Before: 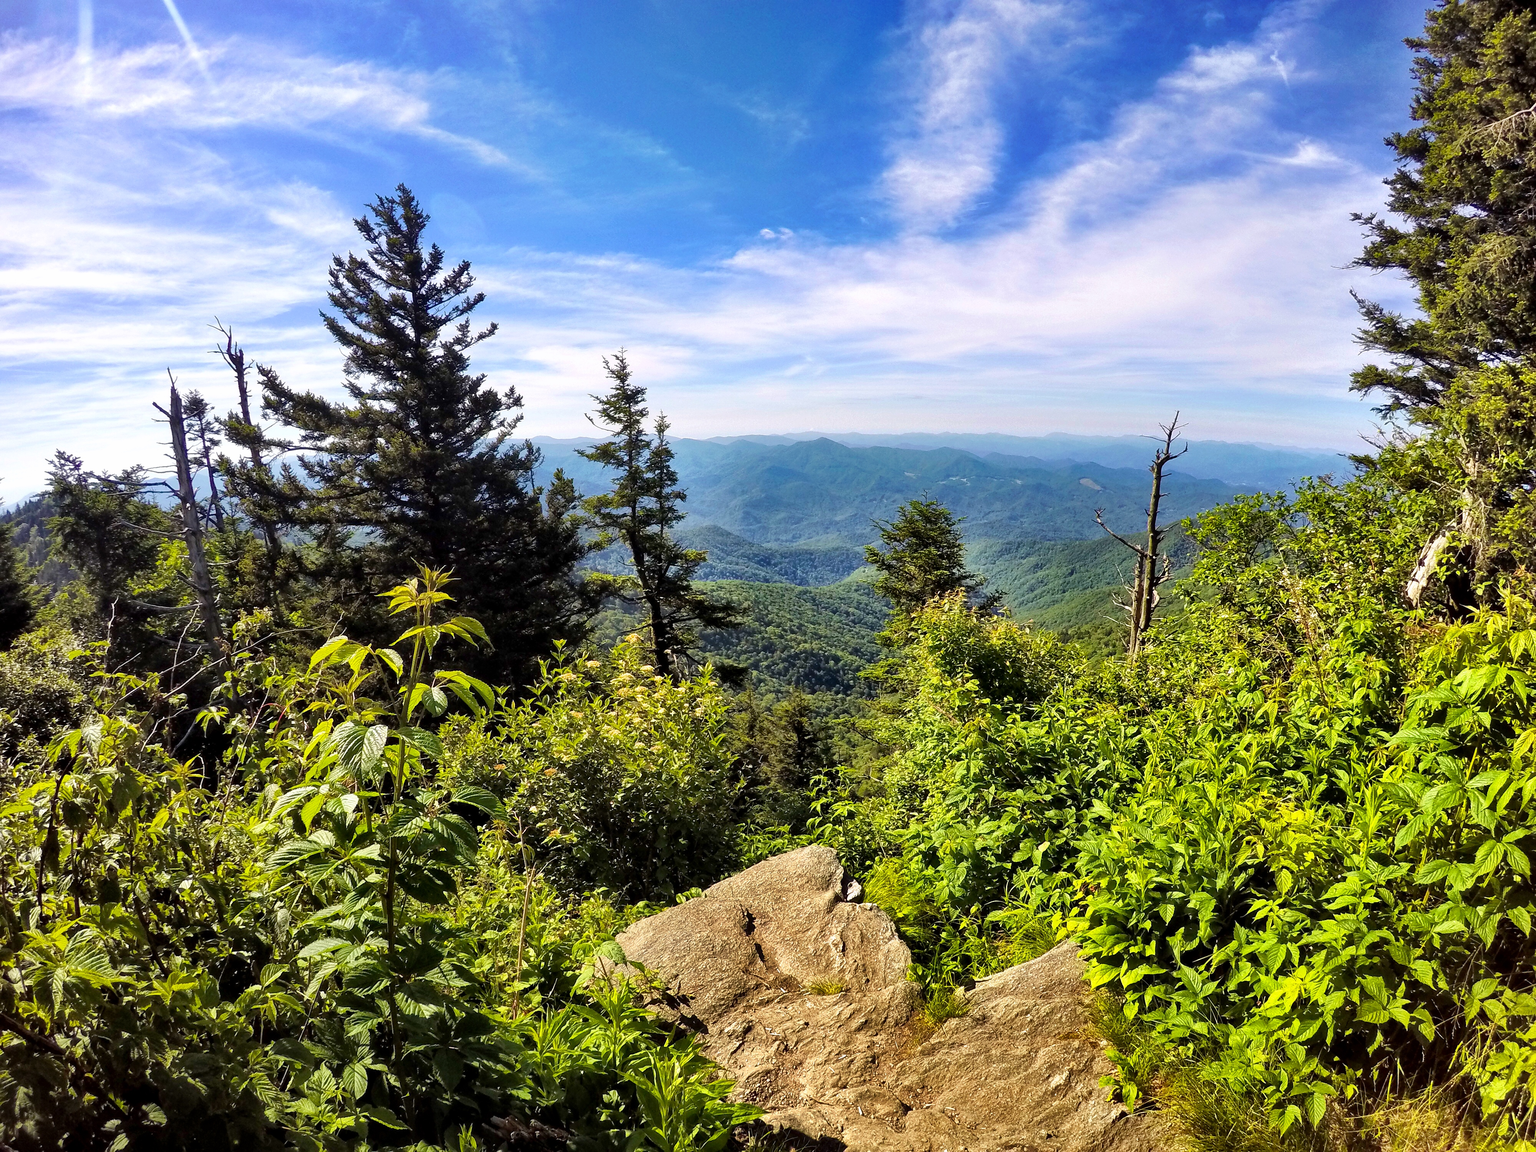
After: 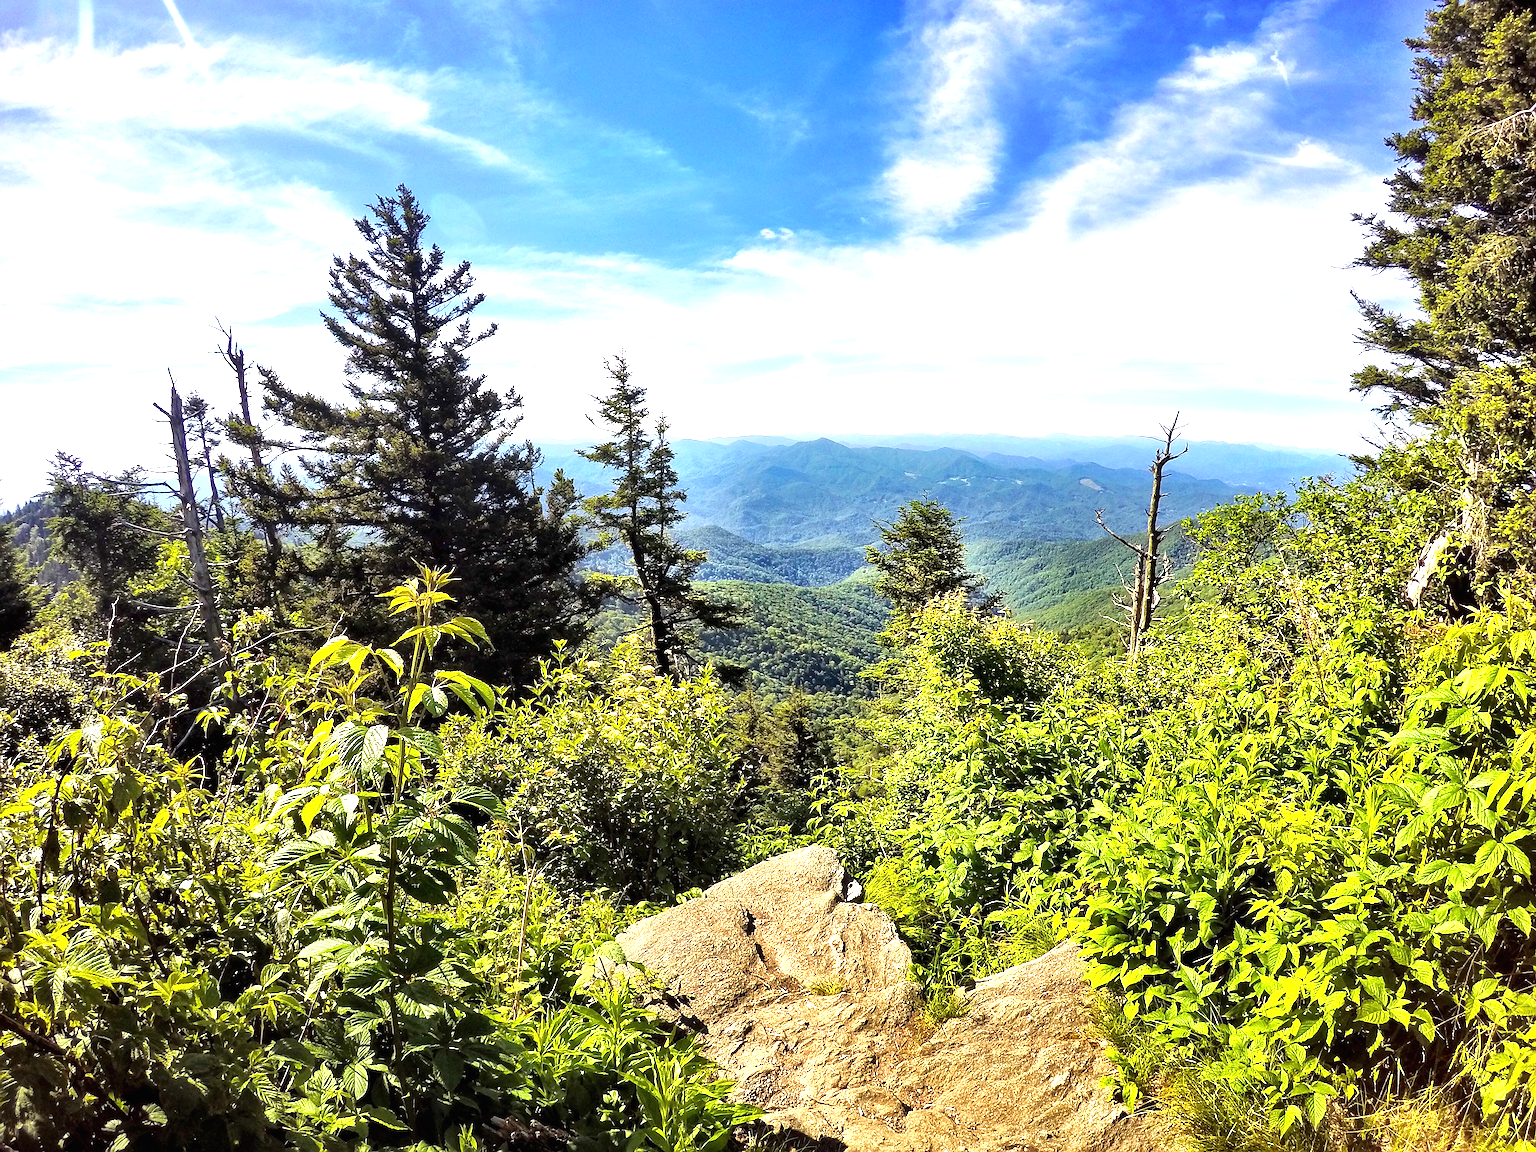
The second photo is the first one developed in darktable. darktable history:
sharpen: on, module defaults
exposure: black level correction -0.001, exposure 0.9 EV, compensate exposure bias true, compensate highlight preservation false
